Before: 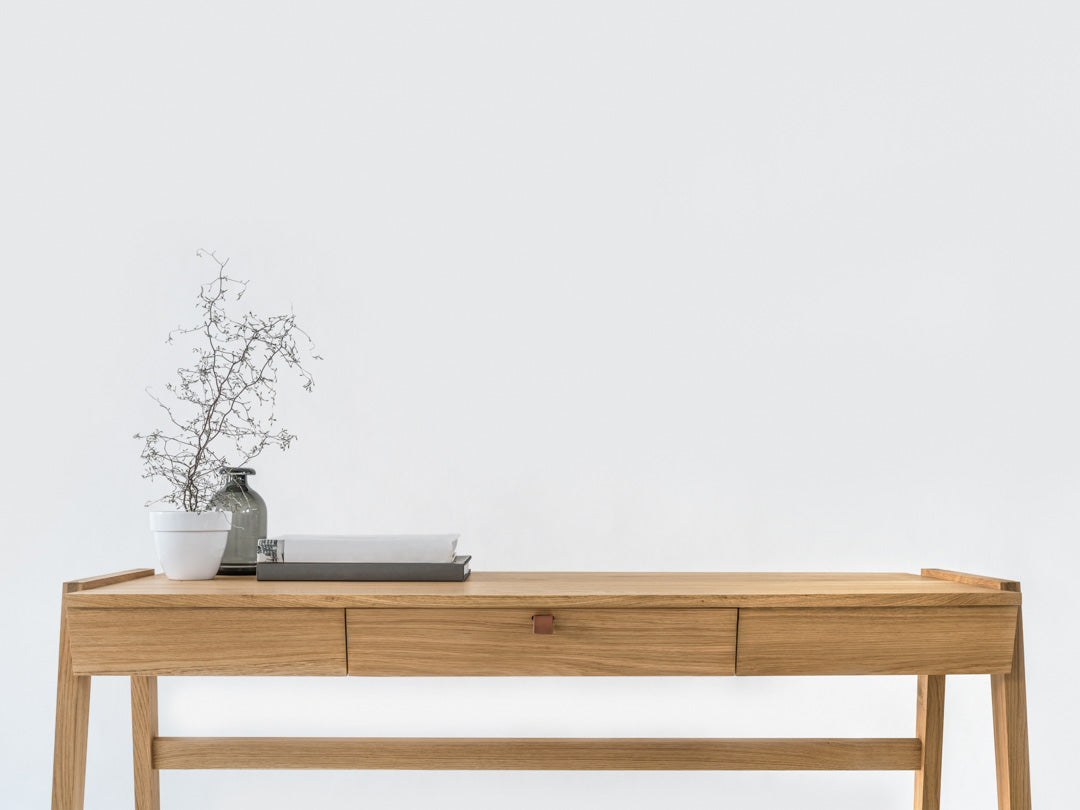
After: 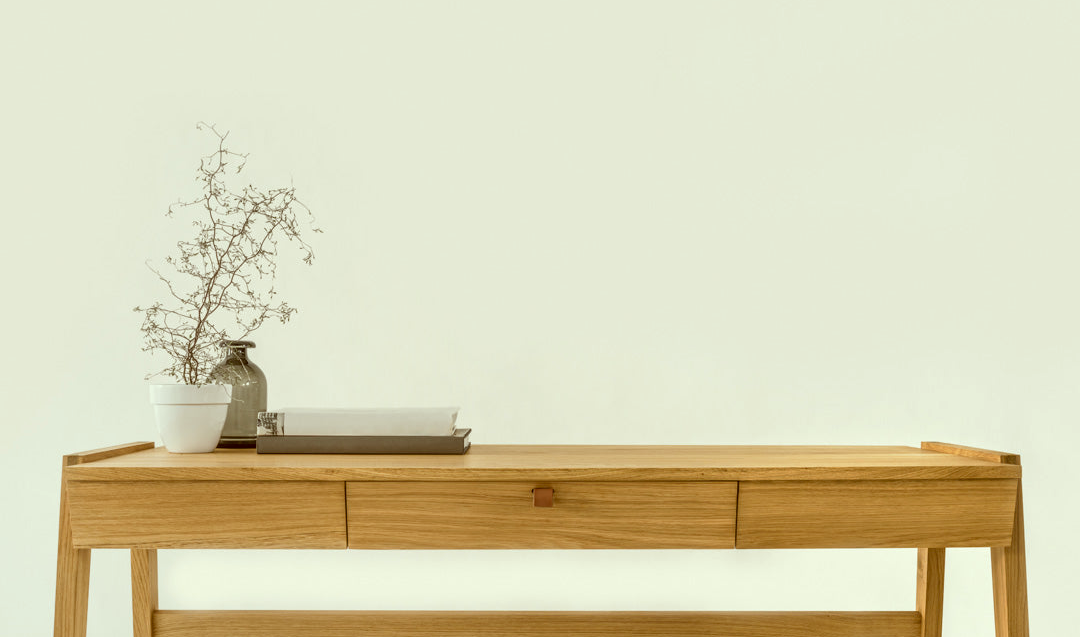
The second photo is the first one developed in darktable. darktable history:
crop and rotate: top 15.774%, bottom 5.506%
color correction: highlights a* -5.94, highlights b* 9.48, shadows a* 10.12, shadows b* 23.94
